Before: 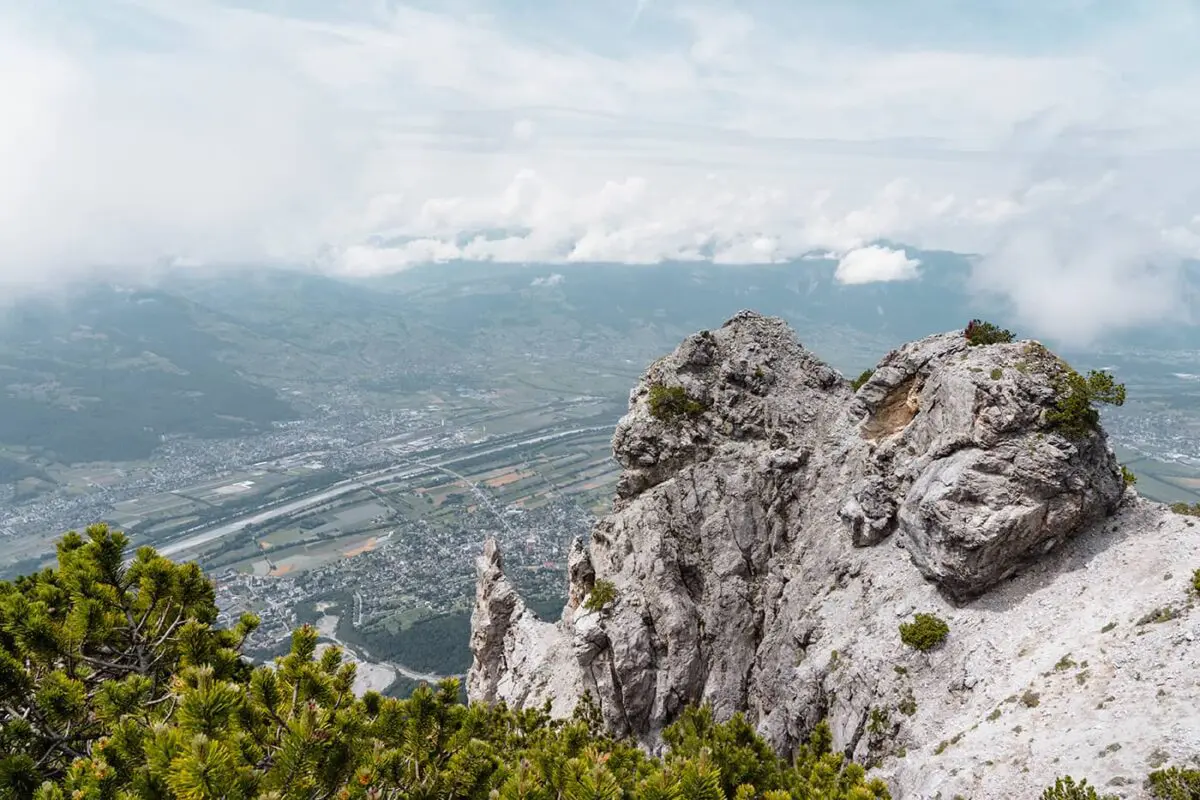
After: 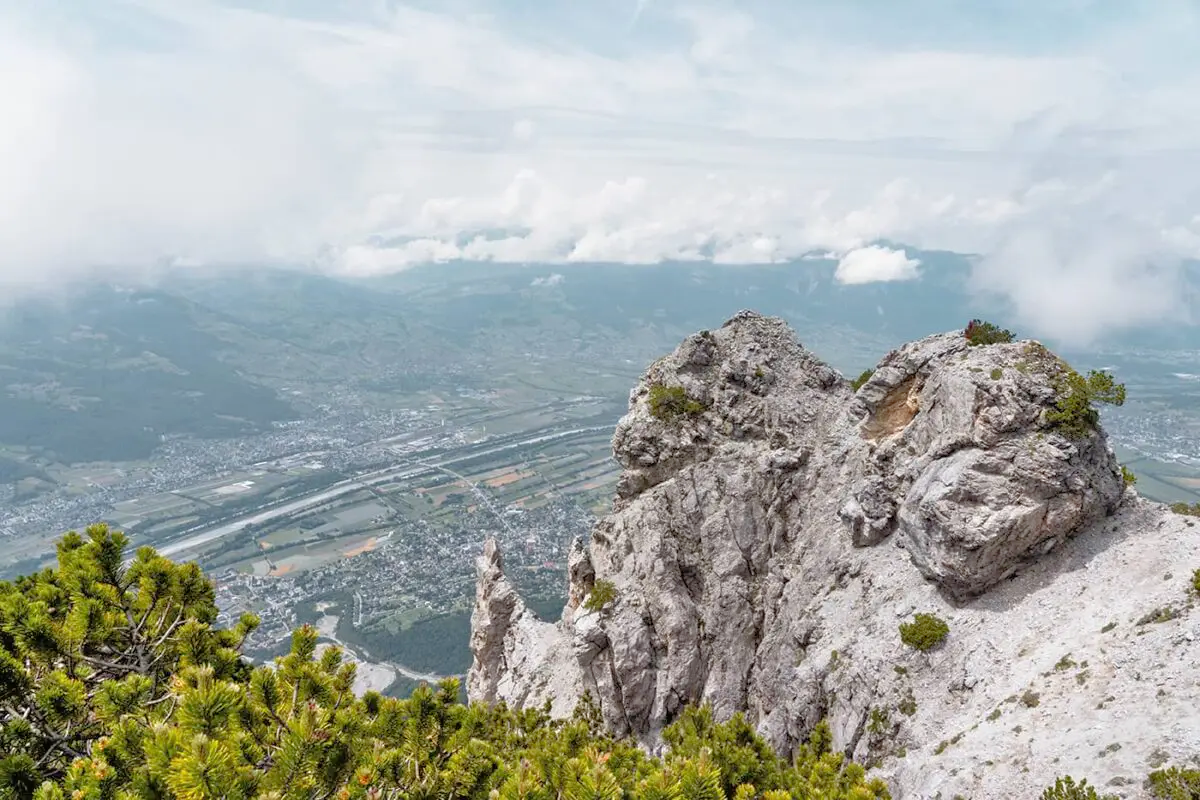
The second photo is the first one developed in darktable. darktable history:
tone equalizer: -7 EV 0.155 EV, -6 EV 0.613 EV, -5 EV 1.16 EV, -4 EV 1.34 EV, -3 EV 1.13 EV, -2 EV 0.6 EV, -1 EV 0.149 EV
